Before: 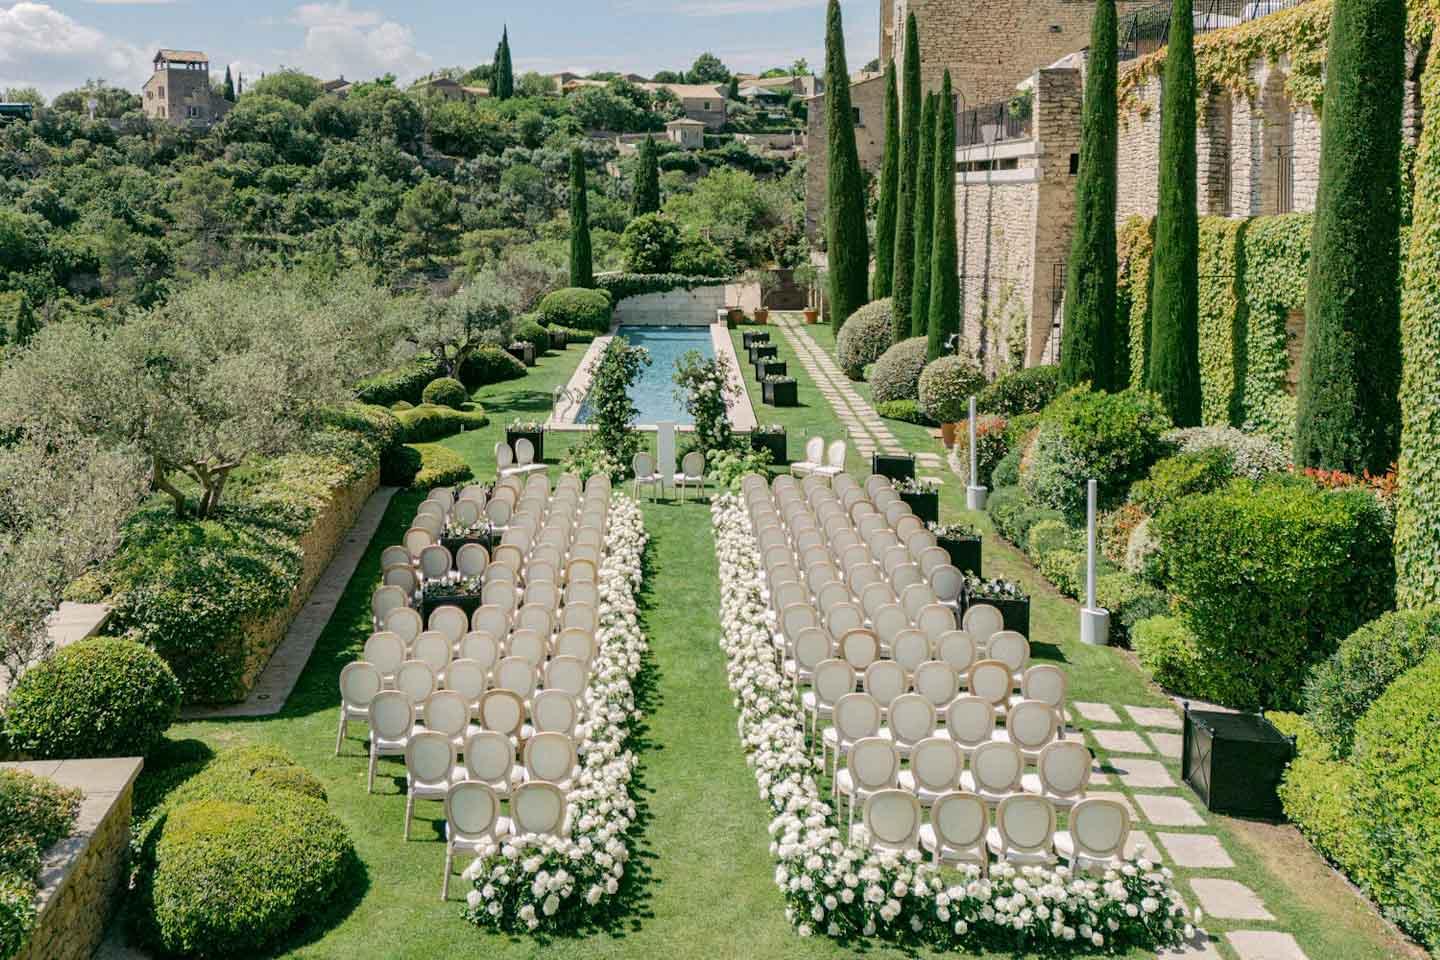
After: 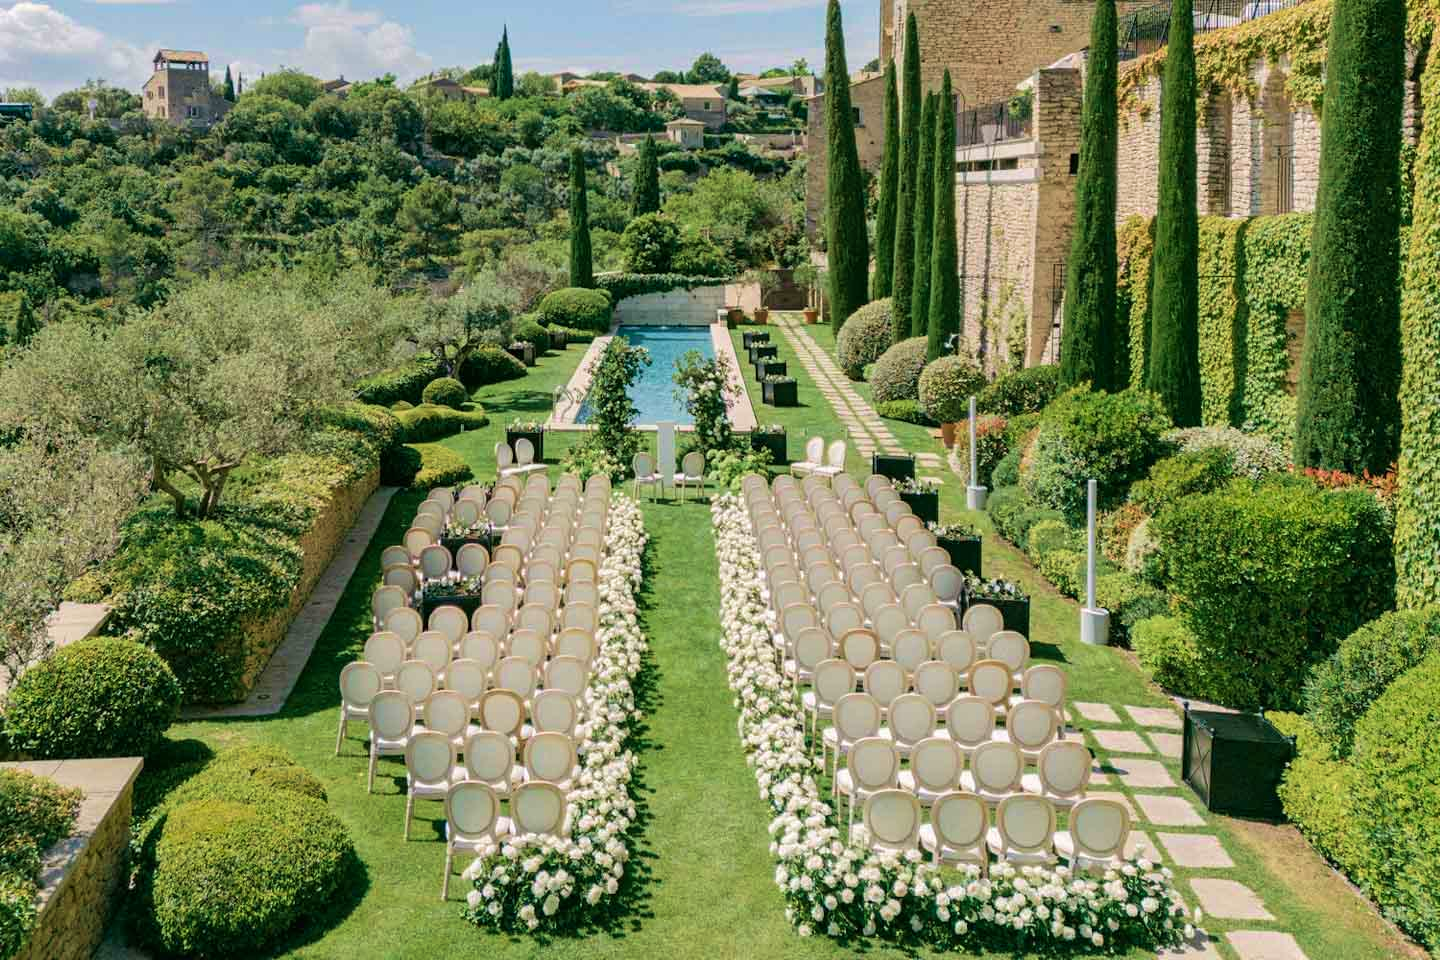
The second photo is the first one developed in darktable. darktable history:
velvia: strength 44.42%
